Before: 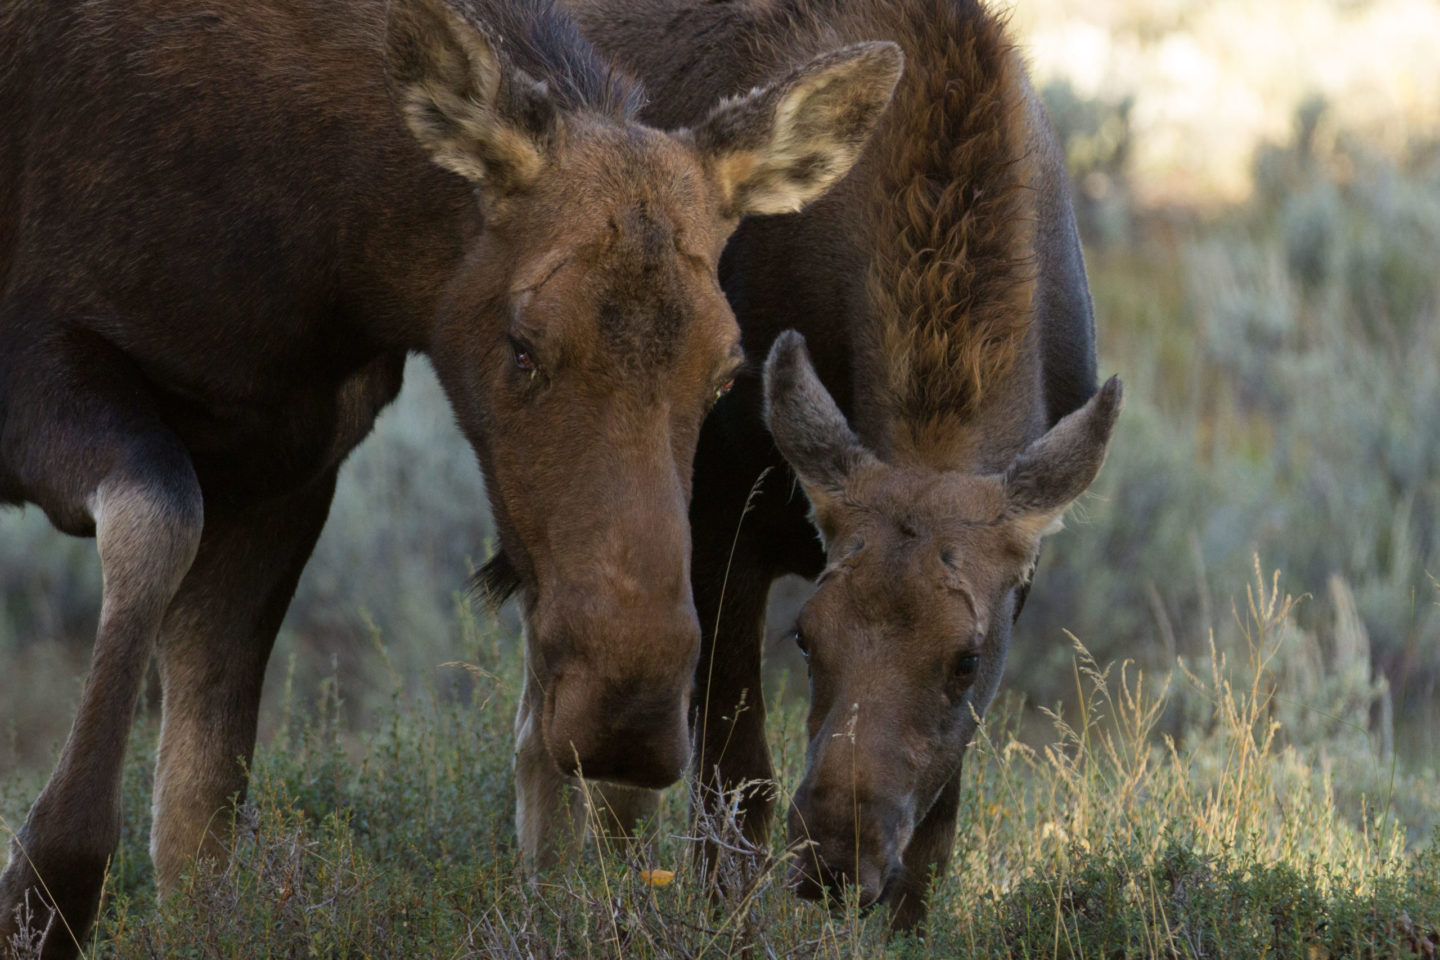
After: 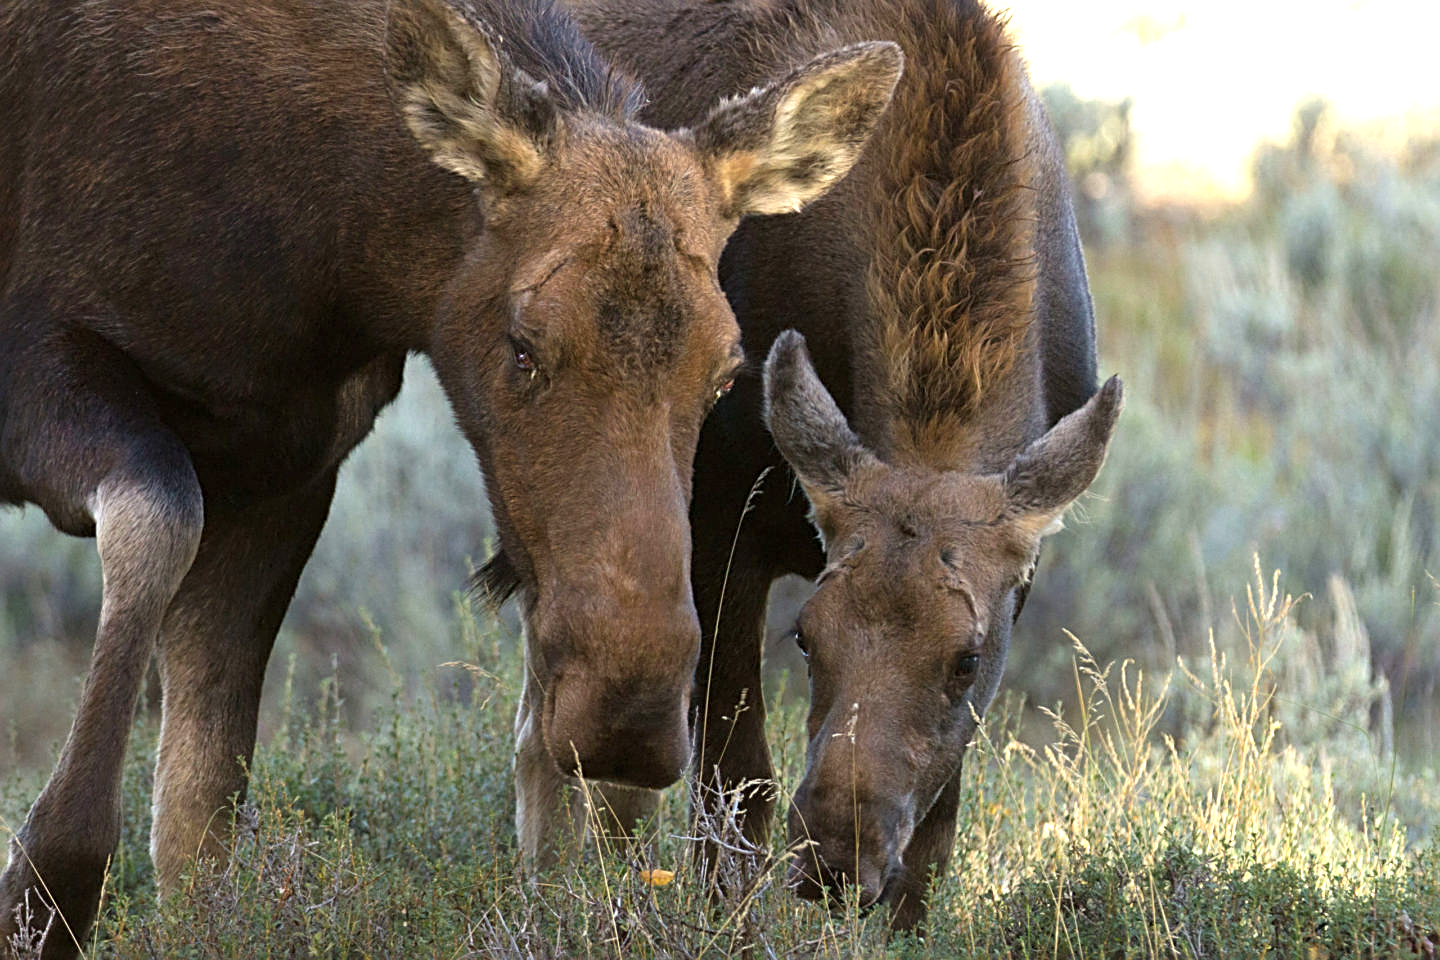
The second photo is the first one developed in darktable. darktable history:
exposure: exposure 0.943 EV, compensate highlight preservation false
sharpen: radius 2.676, amount 0.669
